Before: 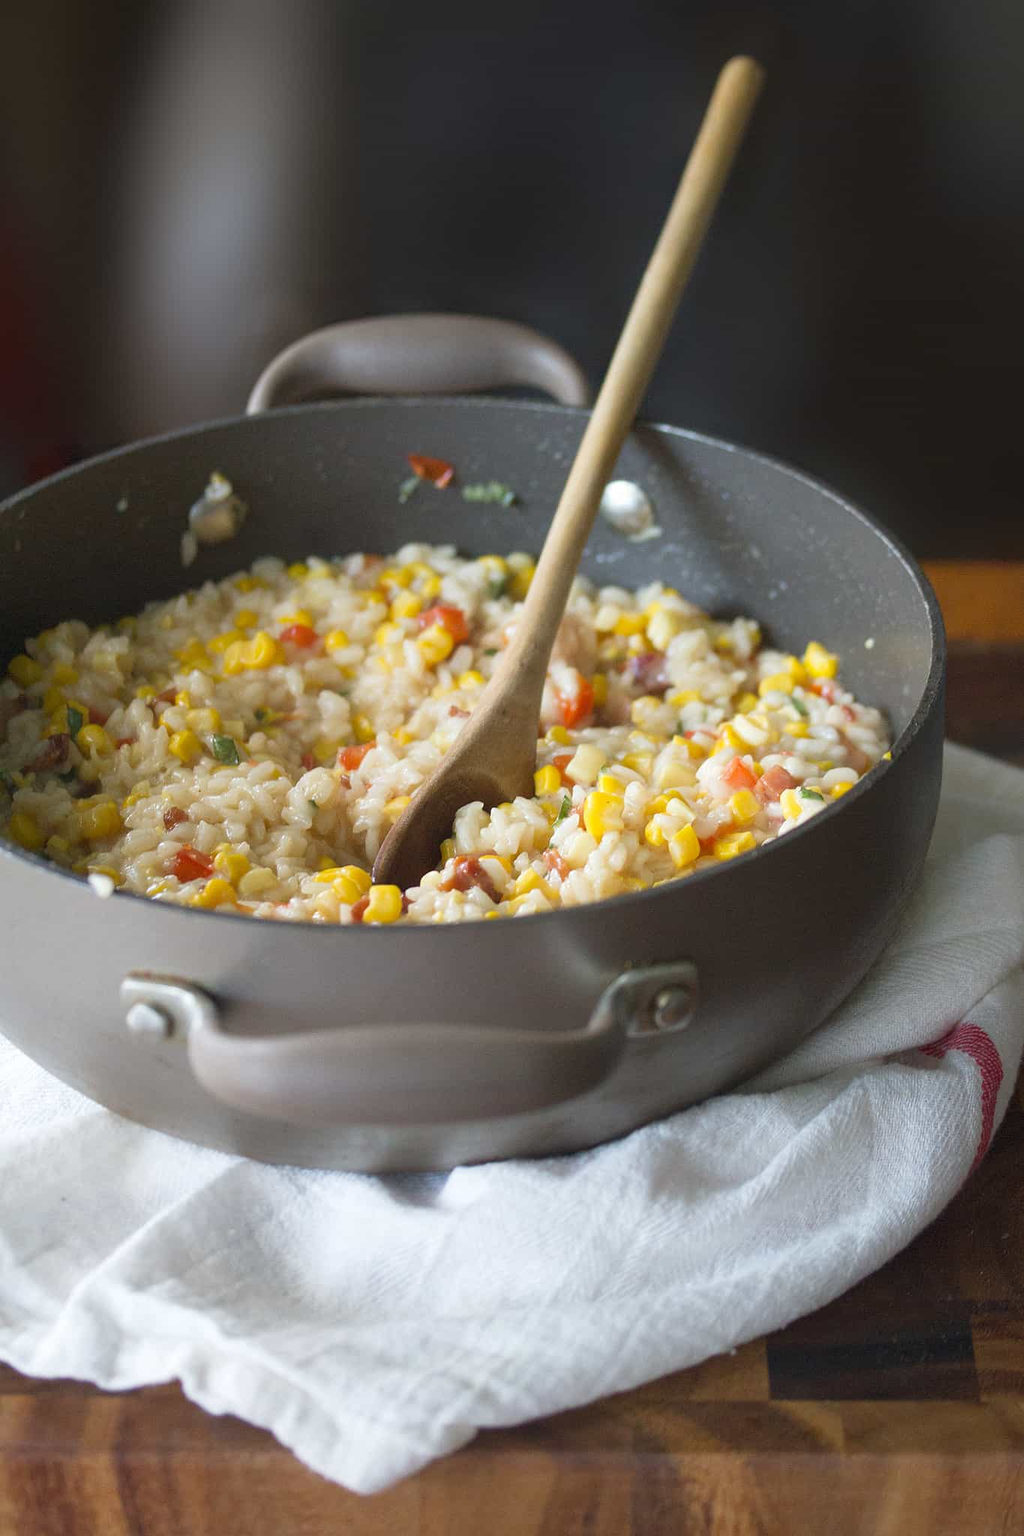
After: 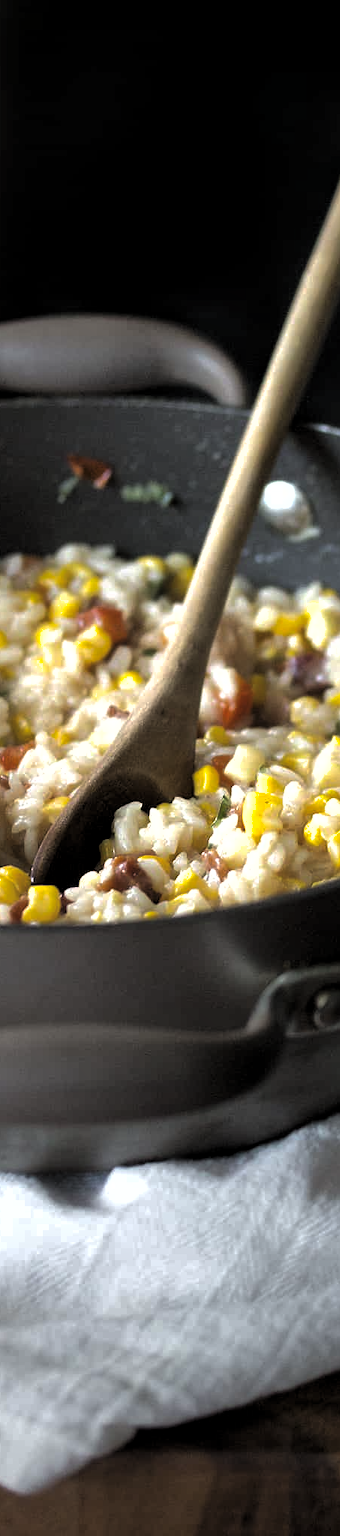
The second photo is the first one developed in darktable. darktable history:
crop: left 33.36%, right 33.36%
graduated density: rotation -180°, offset 27.42
exposure: exposure 0.515 EV, compensate highlight preservation false
shadows and highlights: on, module defaults
levels: mode automatic, black 8.58%, gray 59.42%, levels [0, 0.445, 1]
